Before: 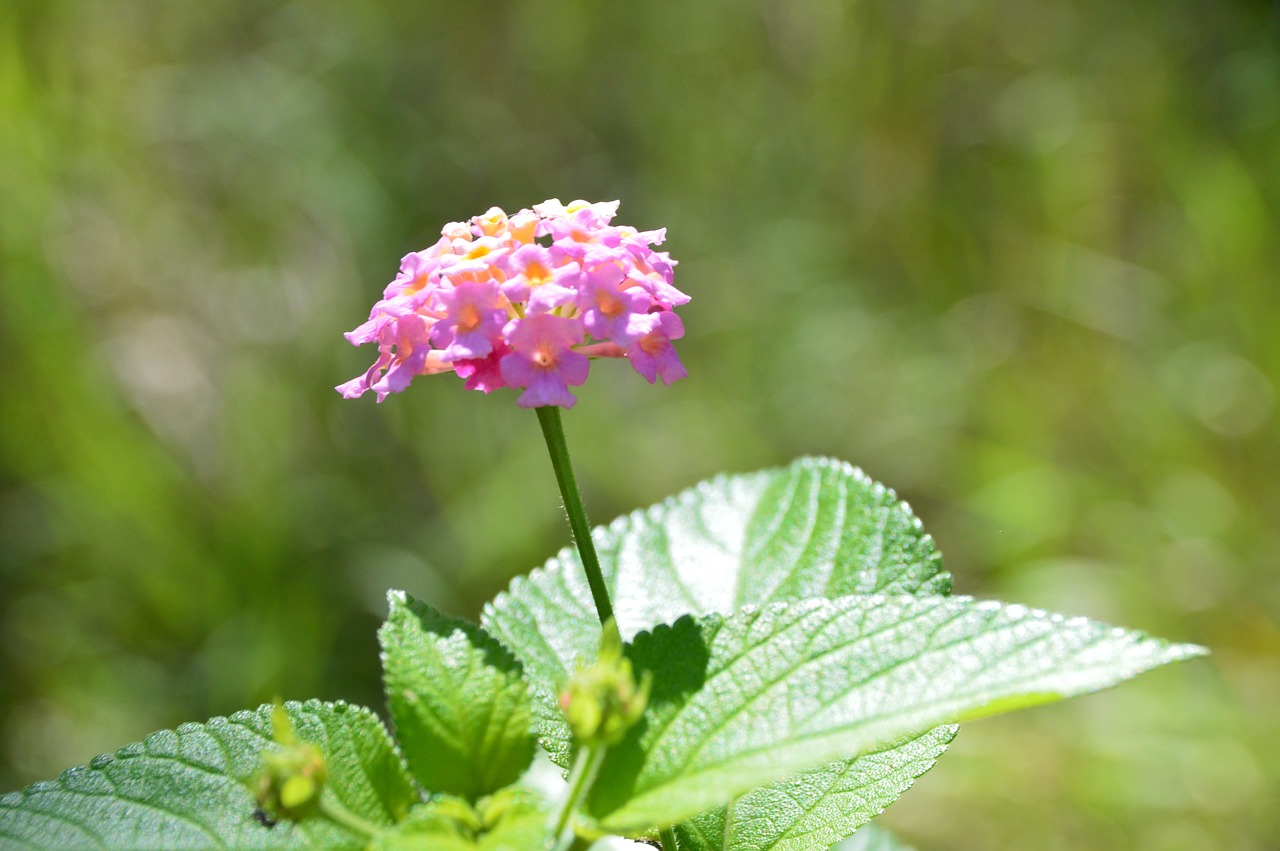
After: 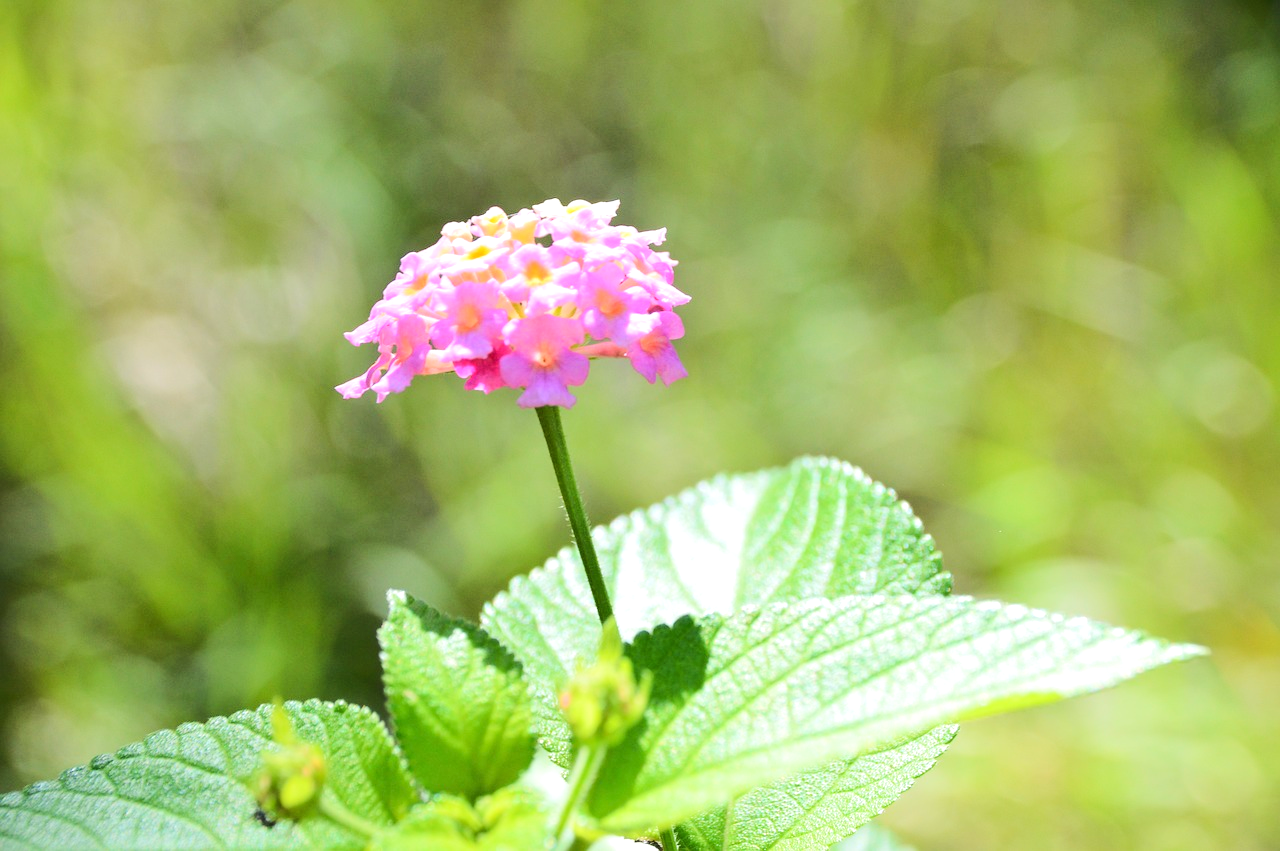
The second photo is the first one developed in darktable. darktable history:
exposure: exposure 0.258 EV, compensate highlight preservation false
rgb curve: curves: ch0 [(0, 0) (0.284, 0.292) (0.505, 0.644) (1, 1)]; ch1 [(0, 0) (0.284, 0.292) (0.505, 0.644) (1, 1)]; ch2 [(0, 0) (0.284, 0.292) (0.505, 0.644) (1, 1)], compensate middle gray true
